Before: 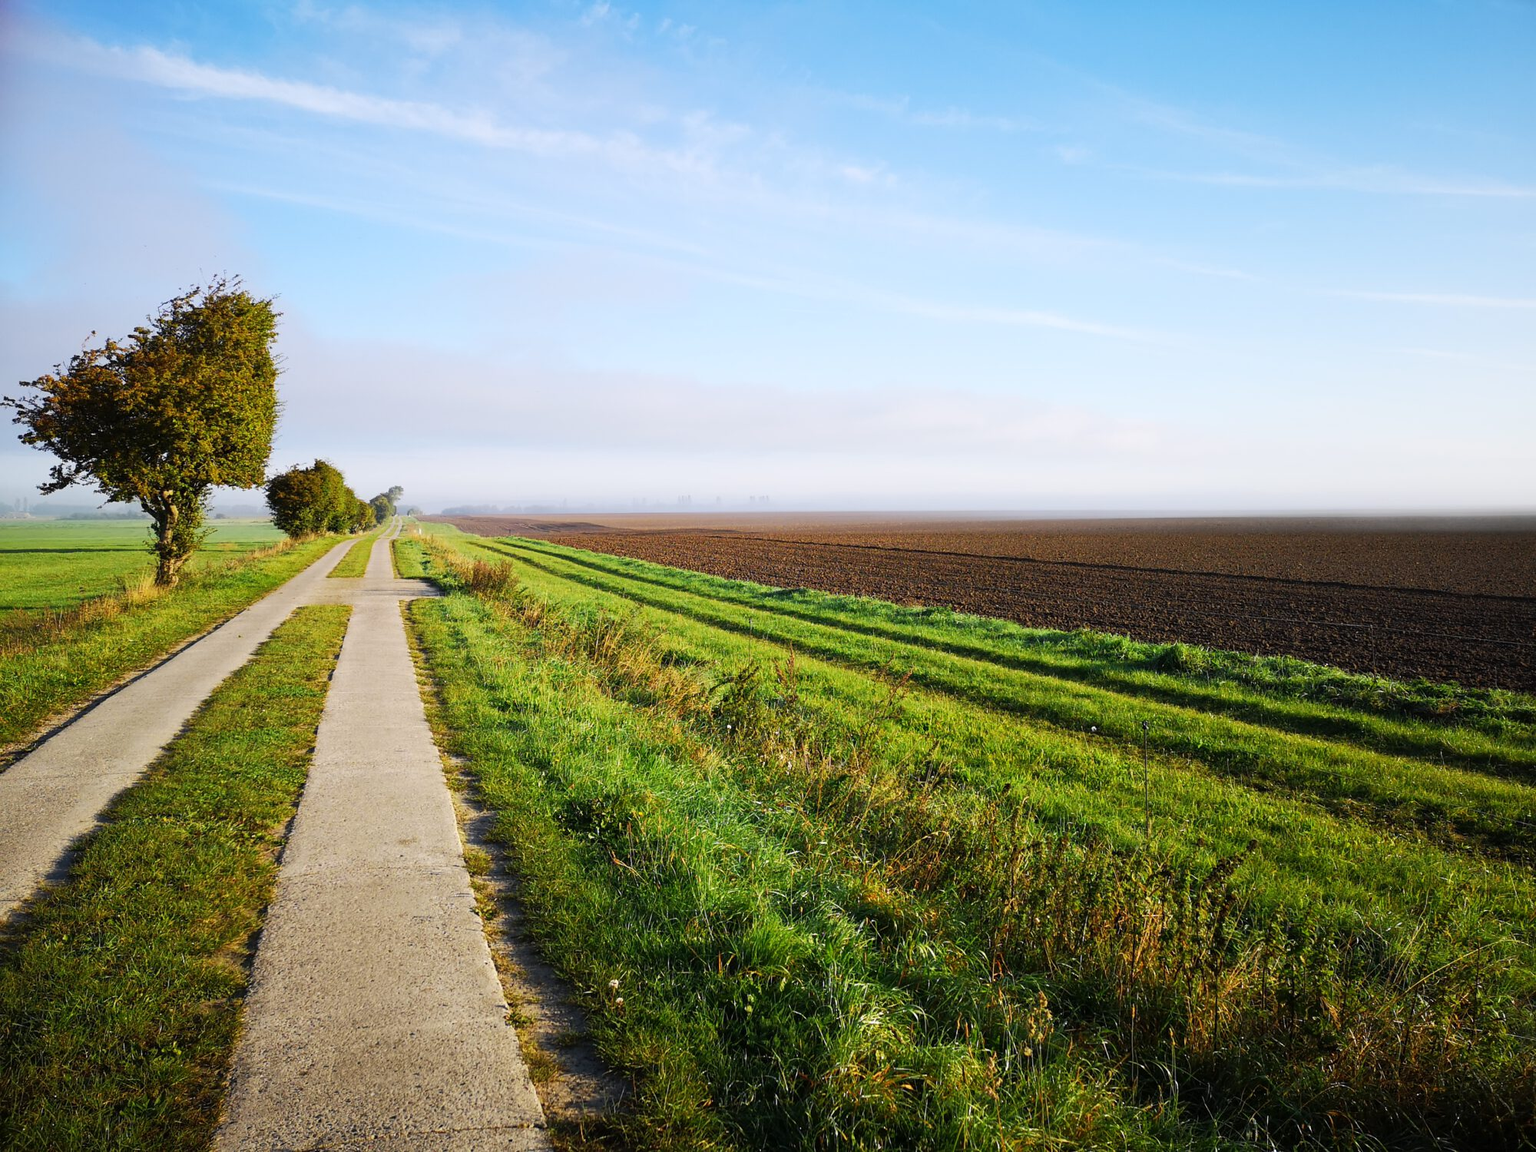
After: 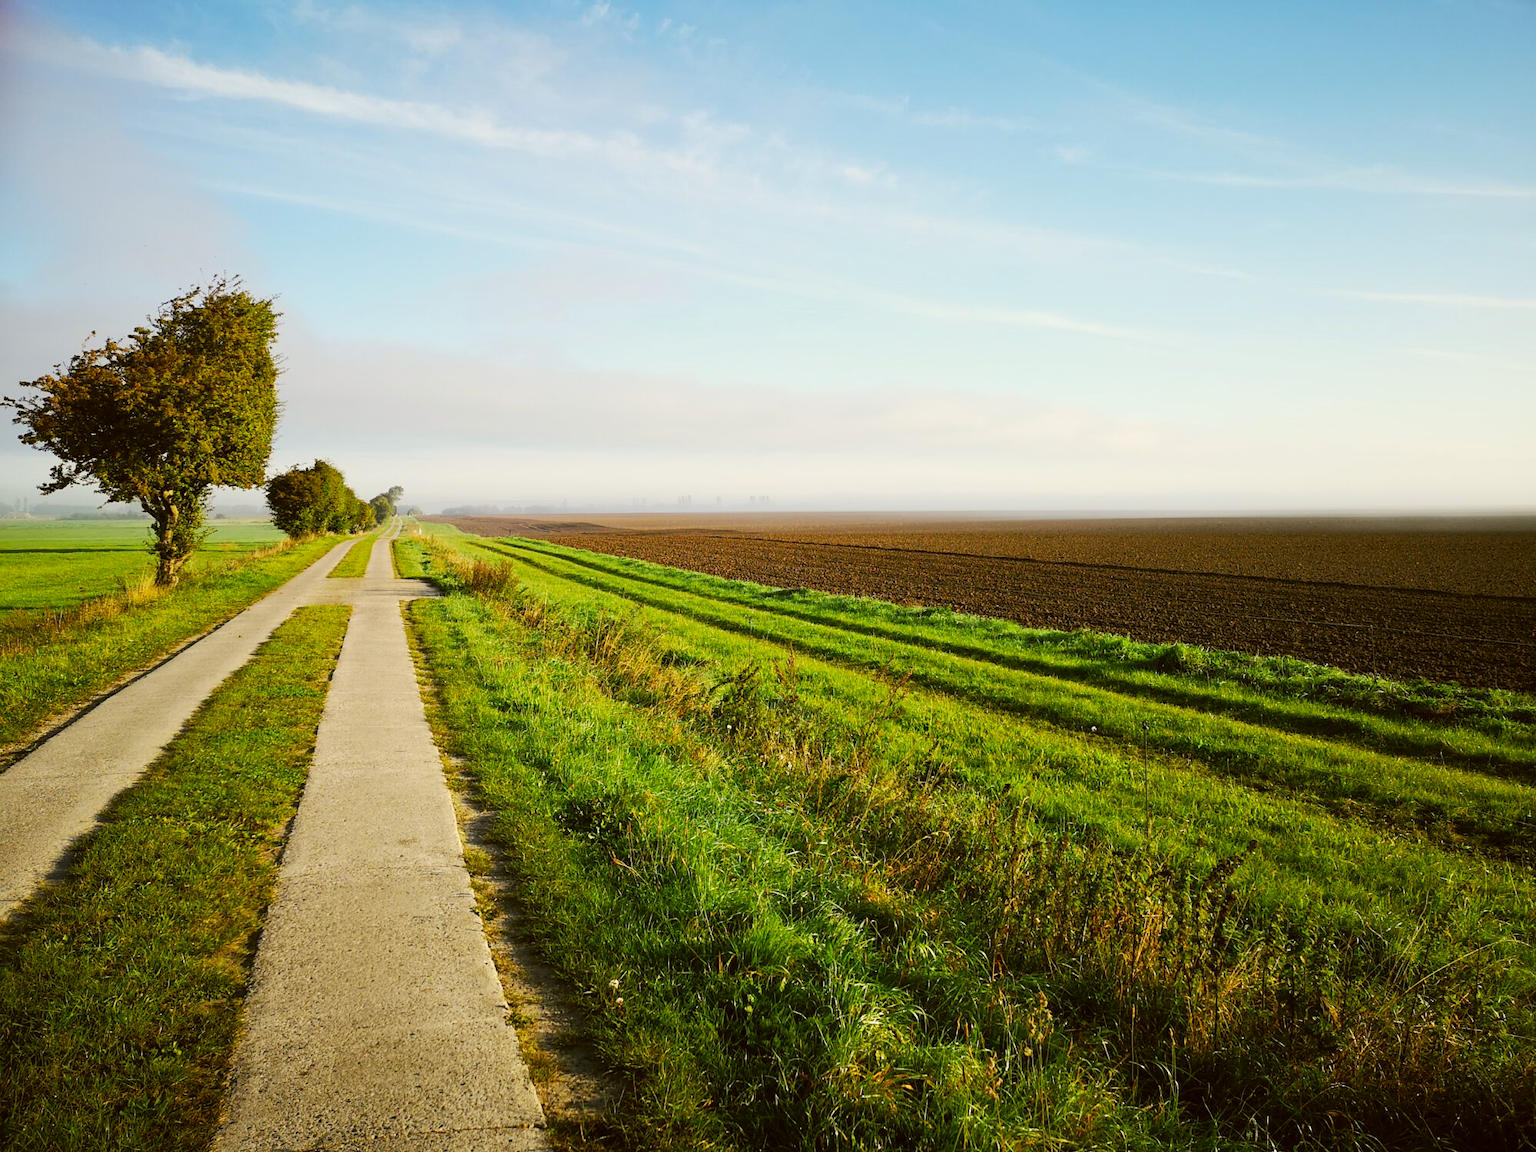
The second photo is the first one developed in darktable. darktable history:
color correction: highlights a* -1.32, highlights b* 10.06, shadows a* 0.608, shadows b* 19.02
